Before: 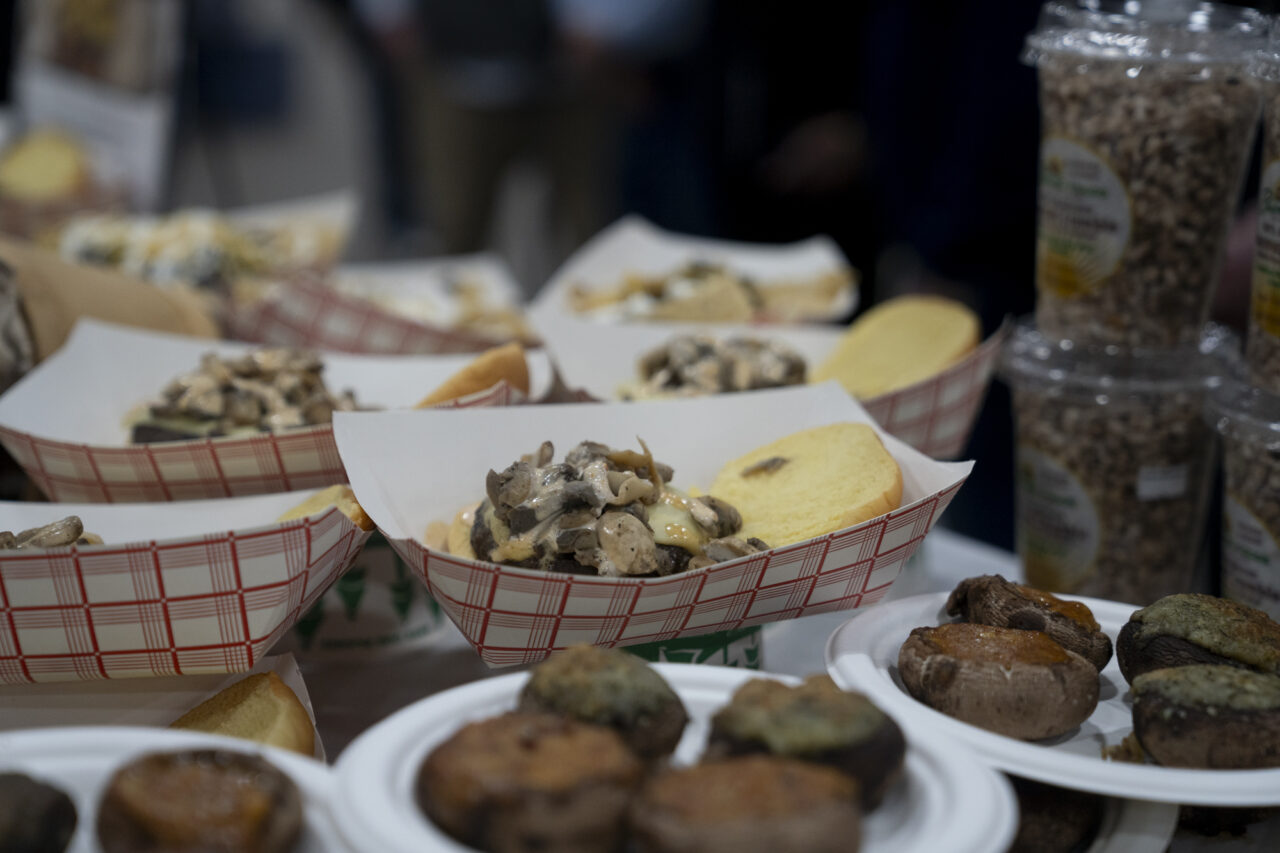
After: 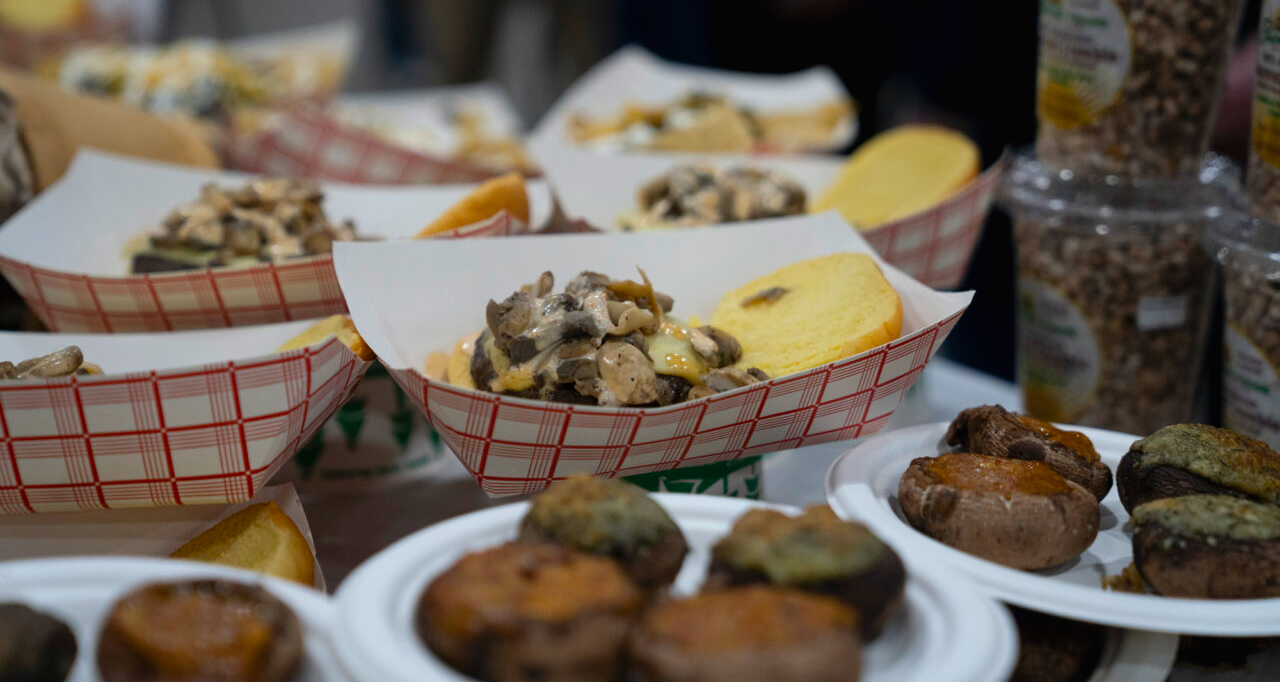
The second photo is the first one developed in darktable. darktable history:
crop and rotate: top 19.977%
exposure: black level correction -0.001, exposure 0.08 EV, compensate highlight preservation false
color balance rgb: perceptual saturation grading › global saturation 30.32%
shadows and highlights: shadows 34.09, highlights -35, soften with gaussian
